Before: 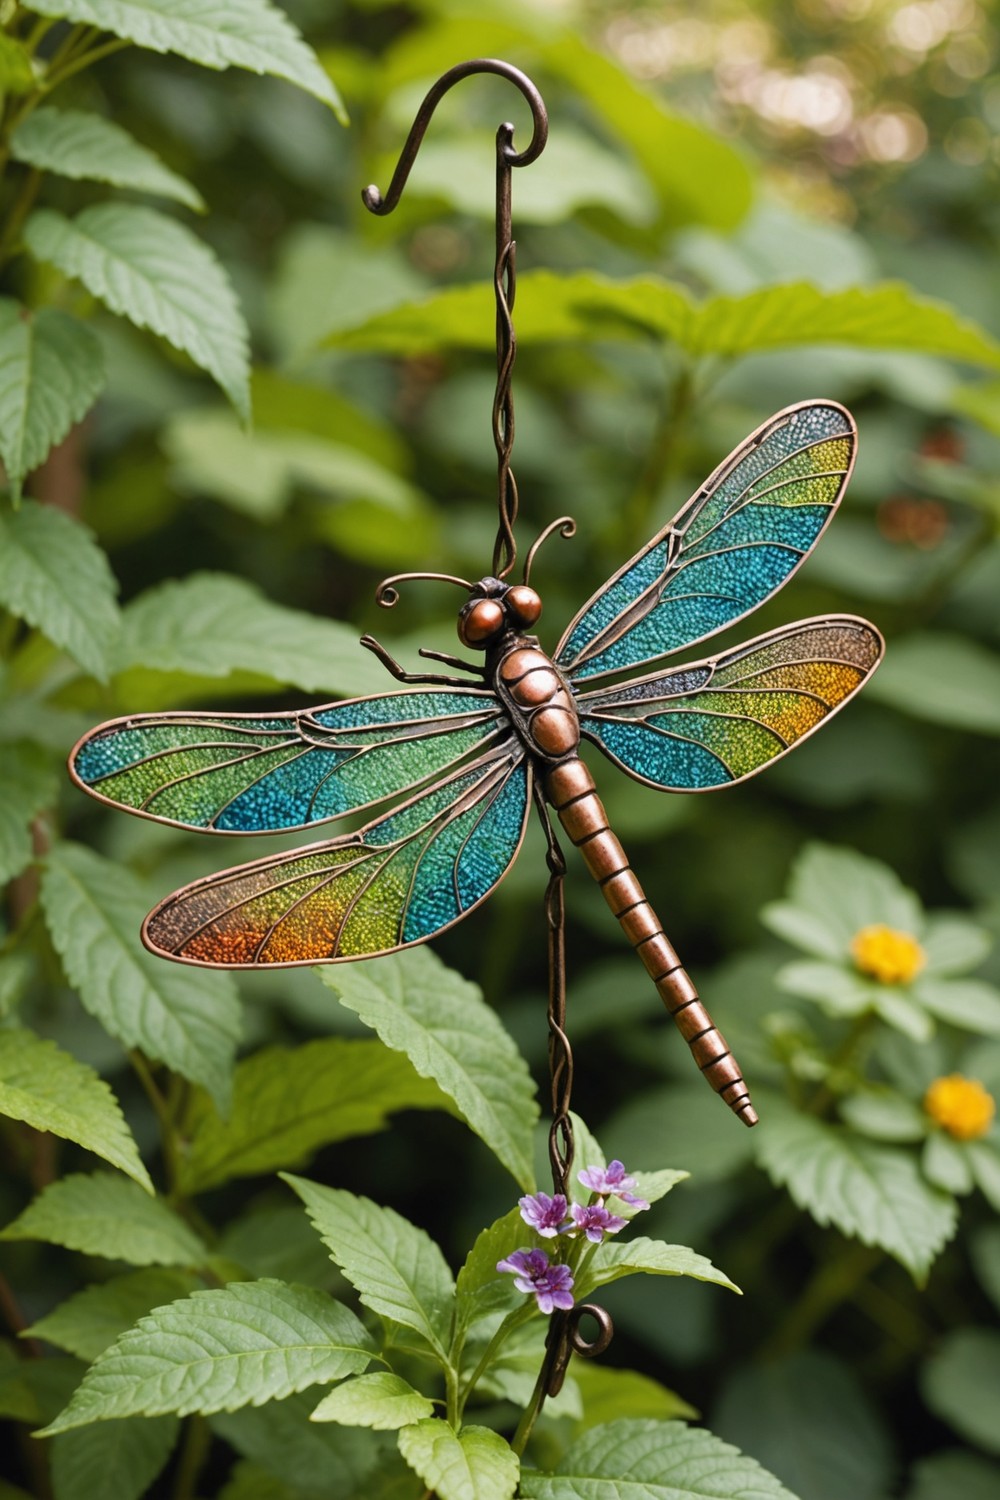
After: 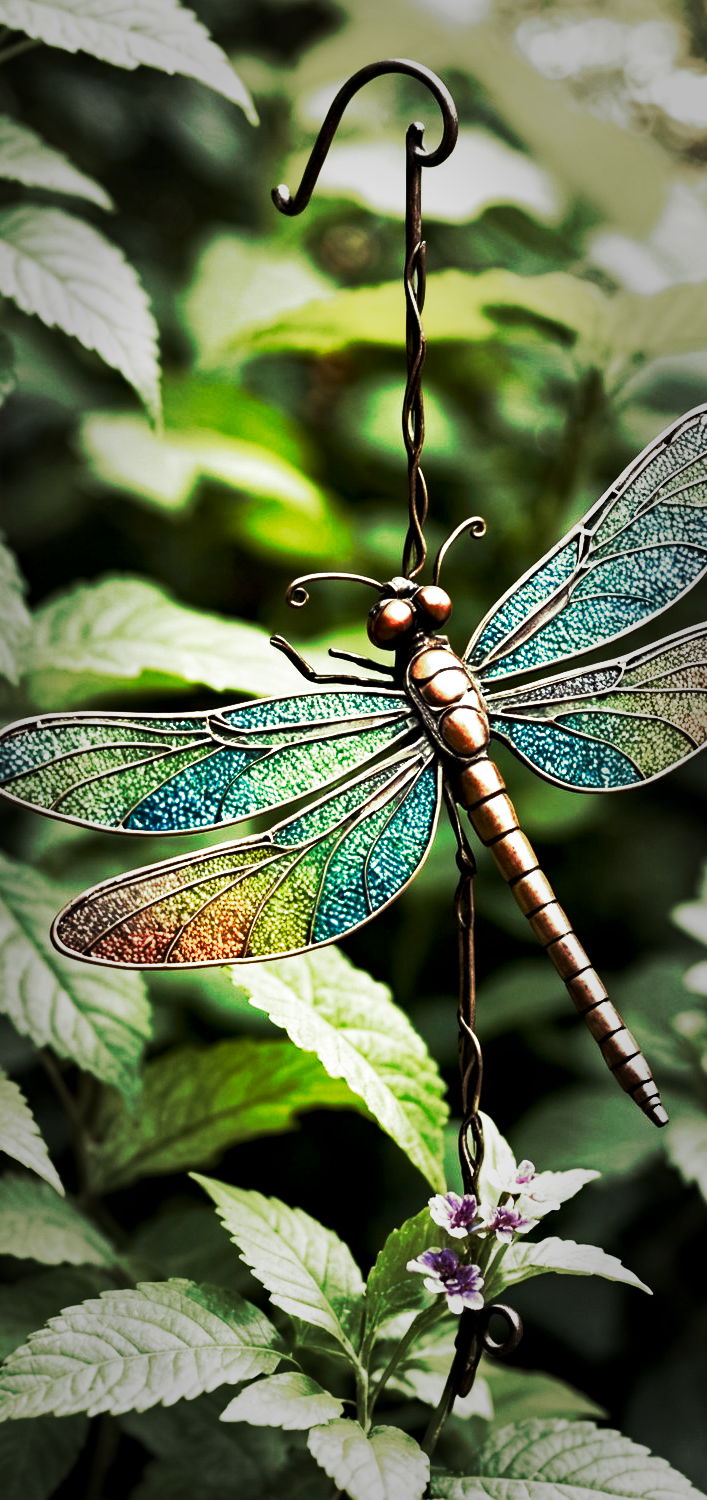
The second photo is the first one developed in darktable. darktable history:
crop and rotate: left 9.061%, right 20.142%
vignetting: fall-off start 48.41%, automatic ratio true, width/height ratio 1.29, unbound false
local contrast: mode bilateral grid, contrast 25, coarseness 60, detail 151%, midtone range 0.2
rotate and perspective: crop left 0, crop top 0
tone curve: curves: ch0 [(0, 0) (0.003, 0.003) (0.011, 0.008) (0.025, 0.018) (0.044, 0.04) (0.069, 0.062) (0.1, 0.09) (0.136, 0.121) (0.177, 0.158) (0.224, 0.197) (0.277, 0.255) (0.335, 0.314) (0.399, 0.391) (0.468, 0.496) (0.543, 0.683) (0.623, 0.801) (0.709, 0.883) (0.801, 0.94) (0.898, 0.984) (1, 1)], preserve colors none
haze removal: strength 0.29, distance 0.25, compatibility mode true, adaptive false
split-toning: shadows › hue 290.82°, shadows › saturation 0.34, highlights › saturation 0.38, balance 0, compress 50%
tone equalizer: -8 EV -0.75 EV, -7 EV -0.7 EV, -6 EV -0.6 EV, -5 EV -0.4 EV, -3 EV 0.4 EV, -2 EV 0.6 EV, -1 EV 0.7 EV, +0 EV 0.75 EV, edges refinement/feathering 500, mask exposure compensation -1.57 EV, preserve details no
